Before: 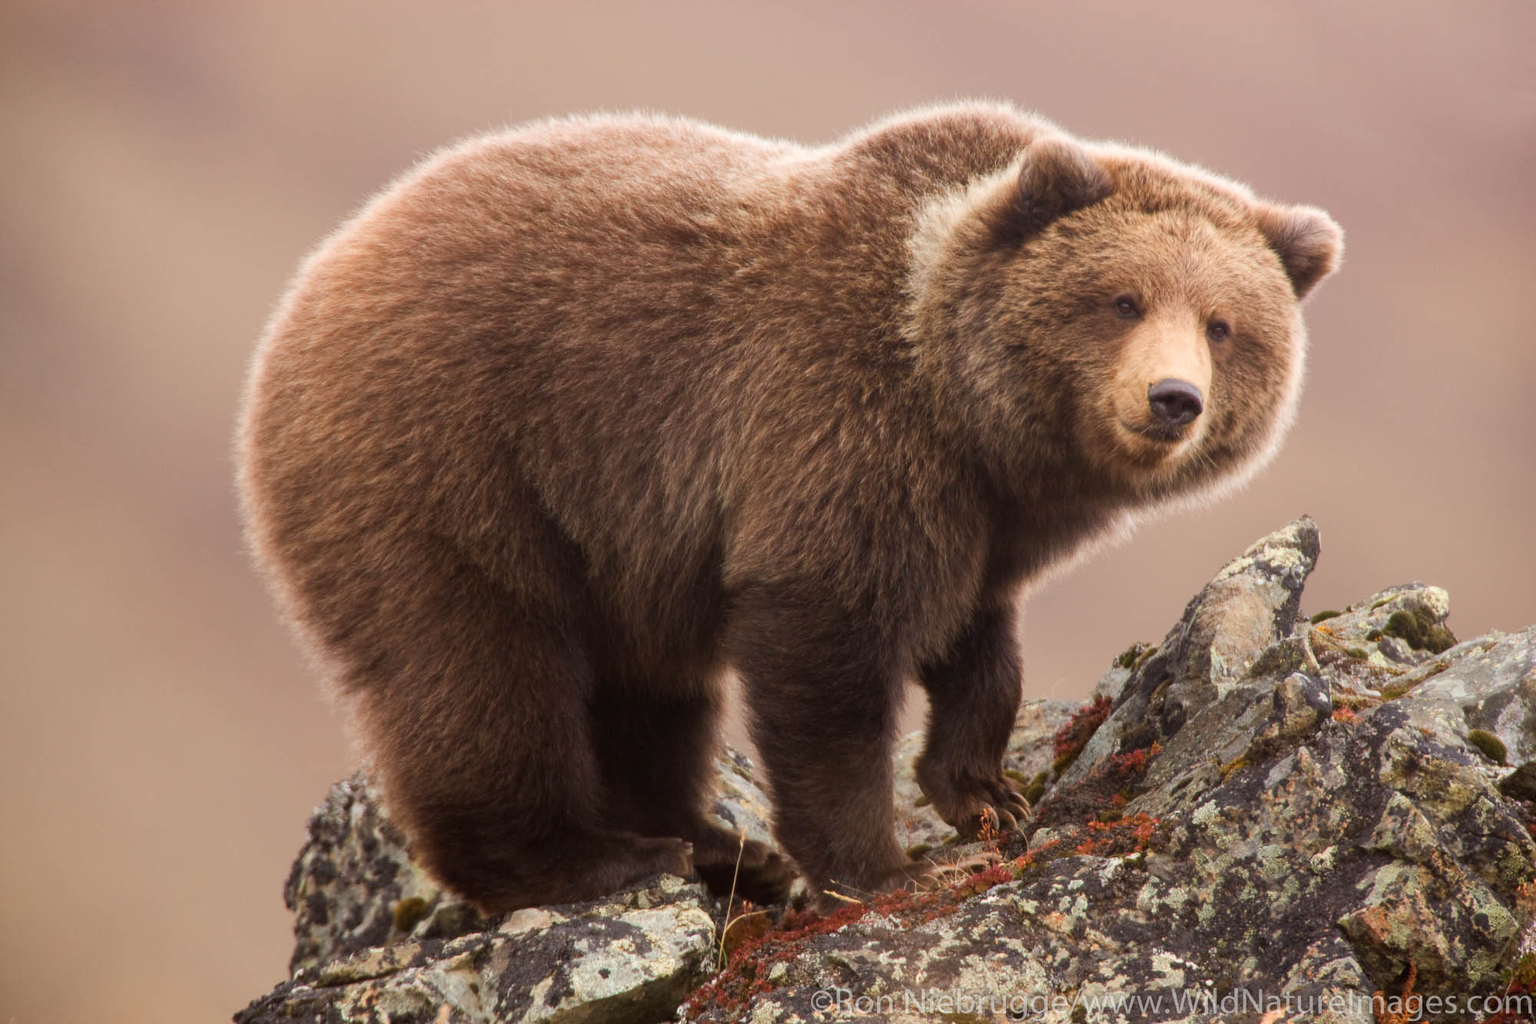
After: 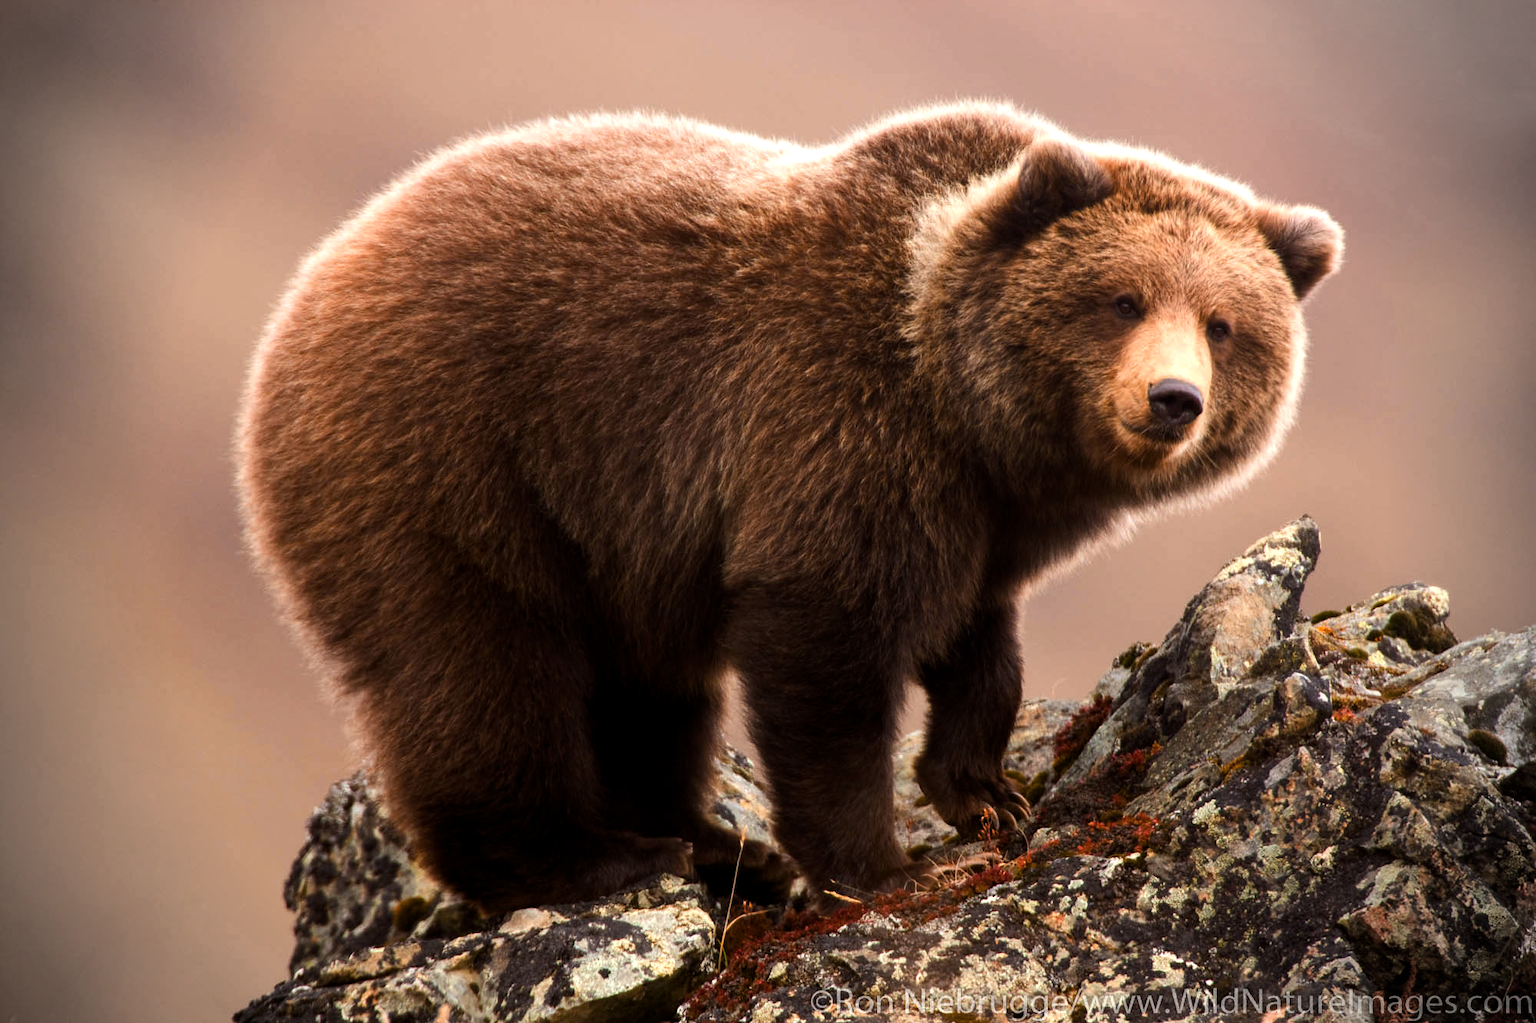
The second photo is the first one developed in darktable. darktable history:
vignetting: fall-off radius 30.97%
color balance rgb: shadows lift › luminance -19.665%, power › luminance -14.779%, global offset › luminance -0.478%, linear chroma grading › global chroma 1.623%, linear chroma grading › mid-tones -0.996%, perceptual saturation grading › global saturation 30.935%, perceptual brilliance grading › global brilliance 14.571%, perceptual brilliance grading › shadows -34.394%, global vibrance 20%
color zones: curves: ch1 [(0, 0.455) (0.063, 0.455) (0.286, 0.495) (0.429, 0.5) (0.571, 0.5) (0.714, 0.5) (0.857, 0.5) (1, 0.455)]; ch2 [(0, 0.532) (0.063, 0.521) (0.233, 0.447) (0.429, 0.489) (0.571, 0.5) (0.714, 0.5) (0.857, 0.5) (1, 0.532)]
